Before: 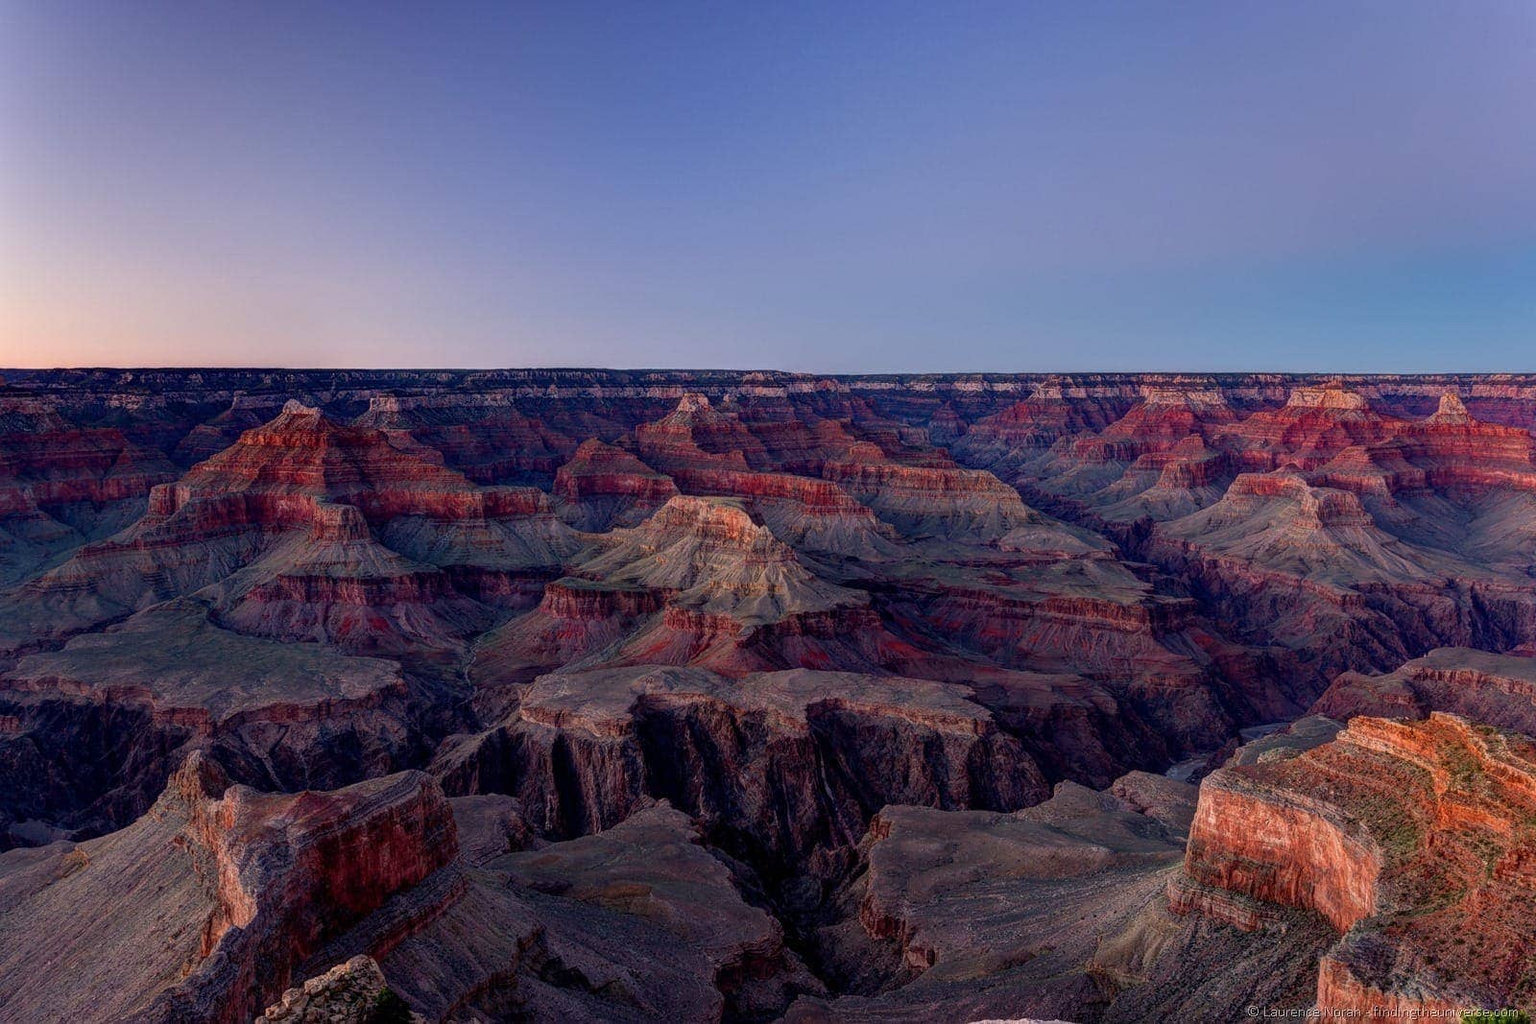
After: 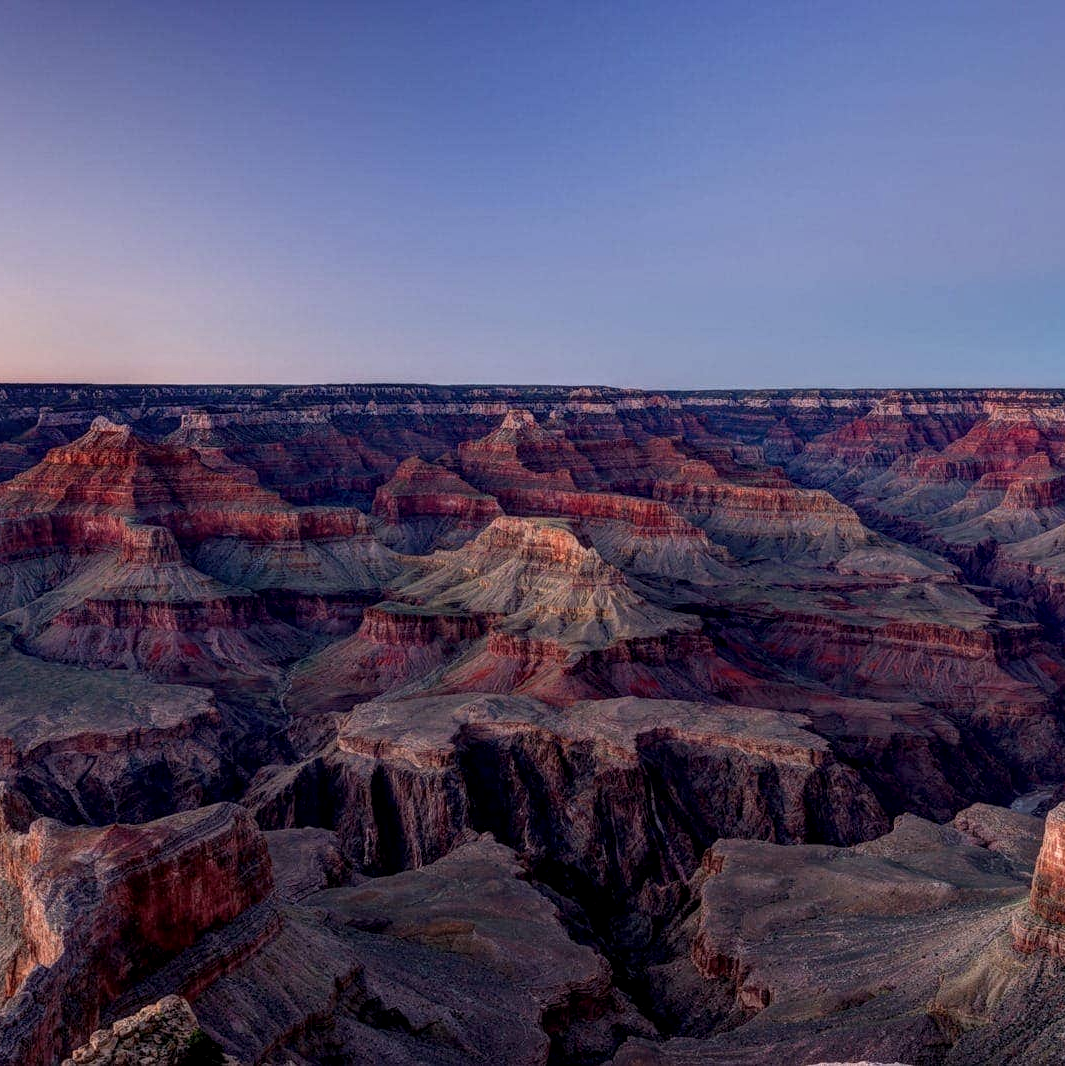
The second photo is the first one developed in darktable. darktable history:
local contrast: on, module defaults
crop and rotate: left 12.768%, right 20.663%
